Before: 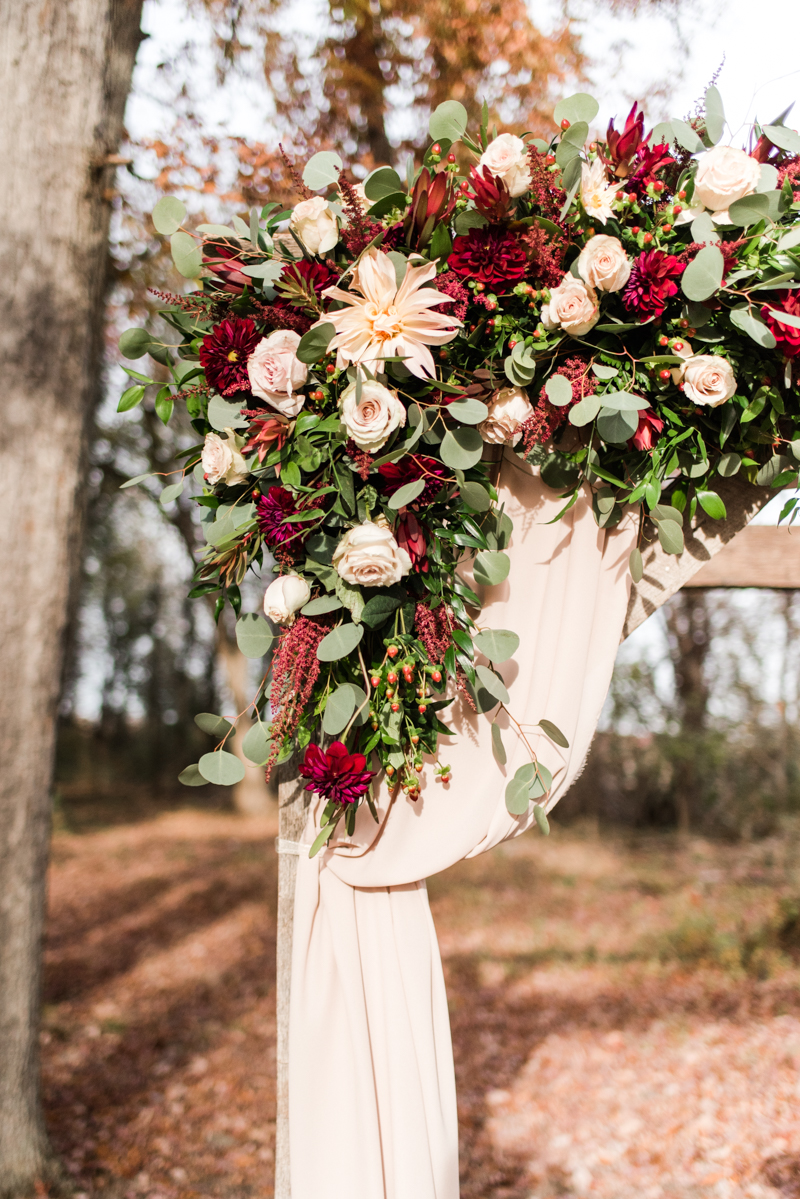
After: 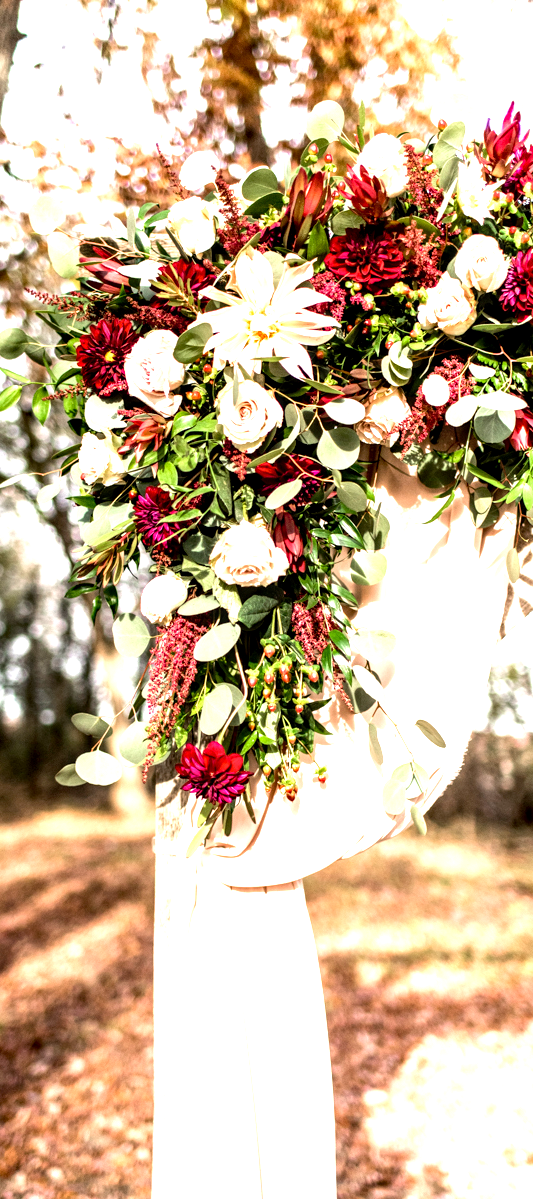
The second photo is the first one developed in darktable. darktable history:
crop and rotate: left 15.446%, right 17.836%
exposure: black level correction 0.01, exposure 1 EV, compensate highlight preservation false
tone equalizer: -8 EV -0.417 EV, -7 EV -0.389 EV, -6 EV -0.333 EV, -5 EV -0.222 EV, -3 EV 0.222 EV, -2 EV 0.333 EV, -1 EV 0.389 EV, +0 EV 0.417 EV, edges refinement/feathering 500, mask exposure compensation -1.57 EV, preserve details no
local contrast: detail 130%
